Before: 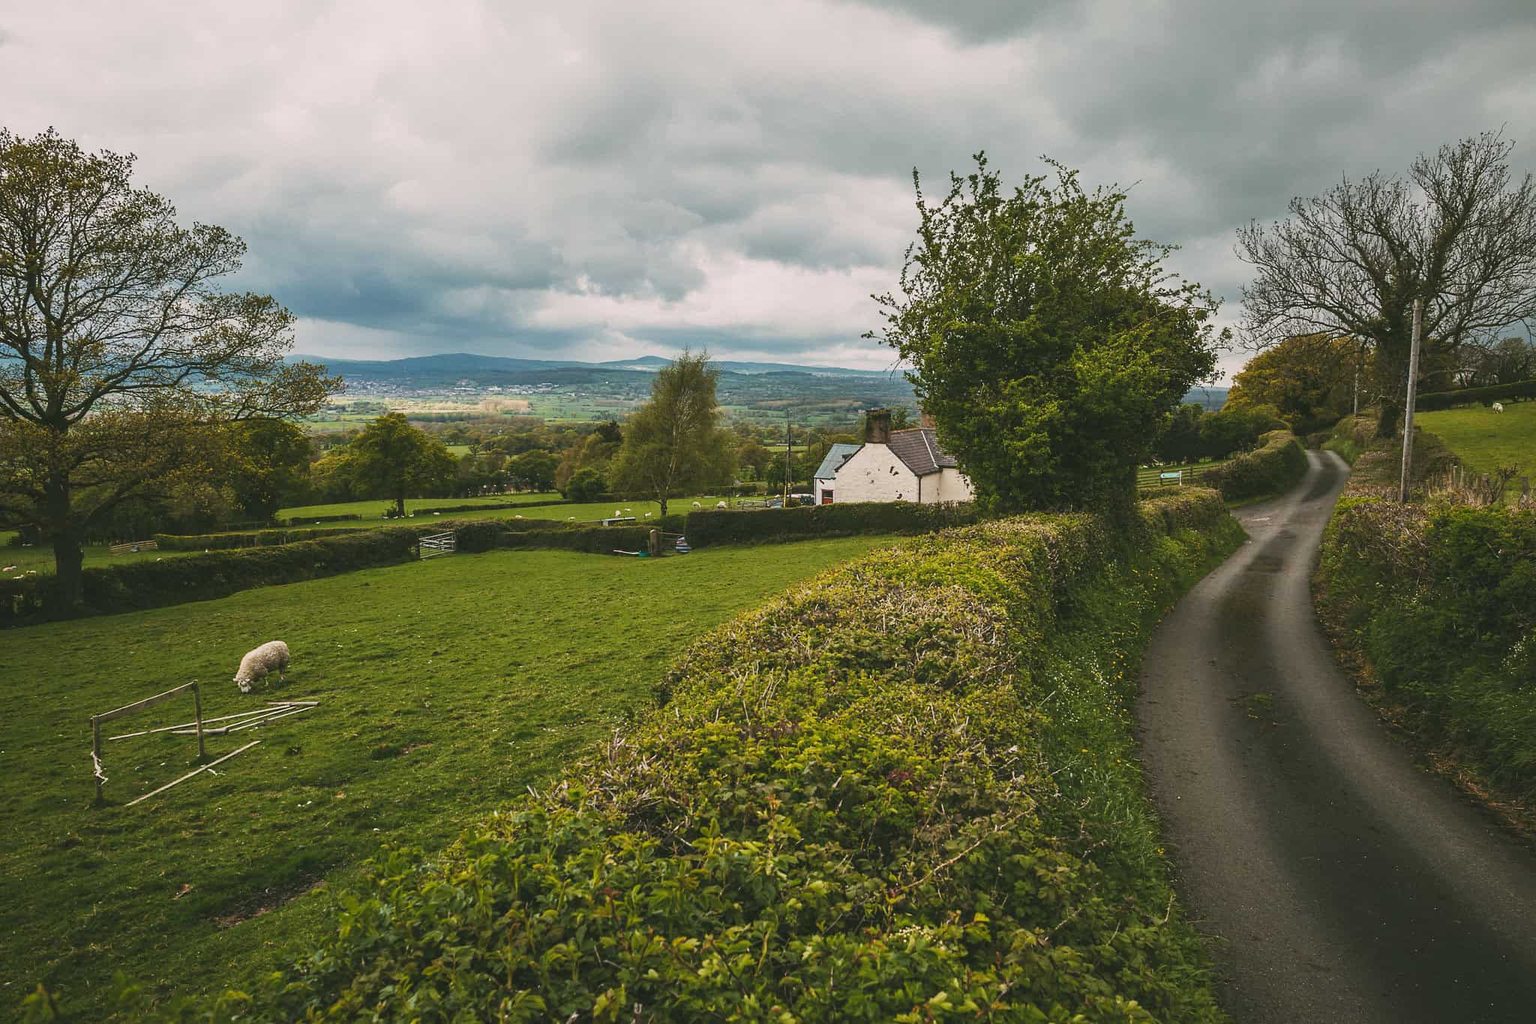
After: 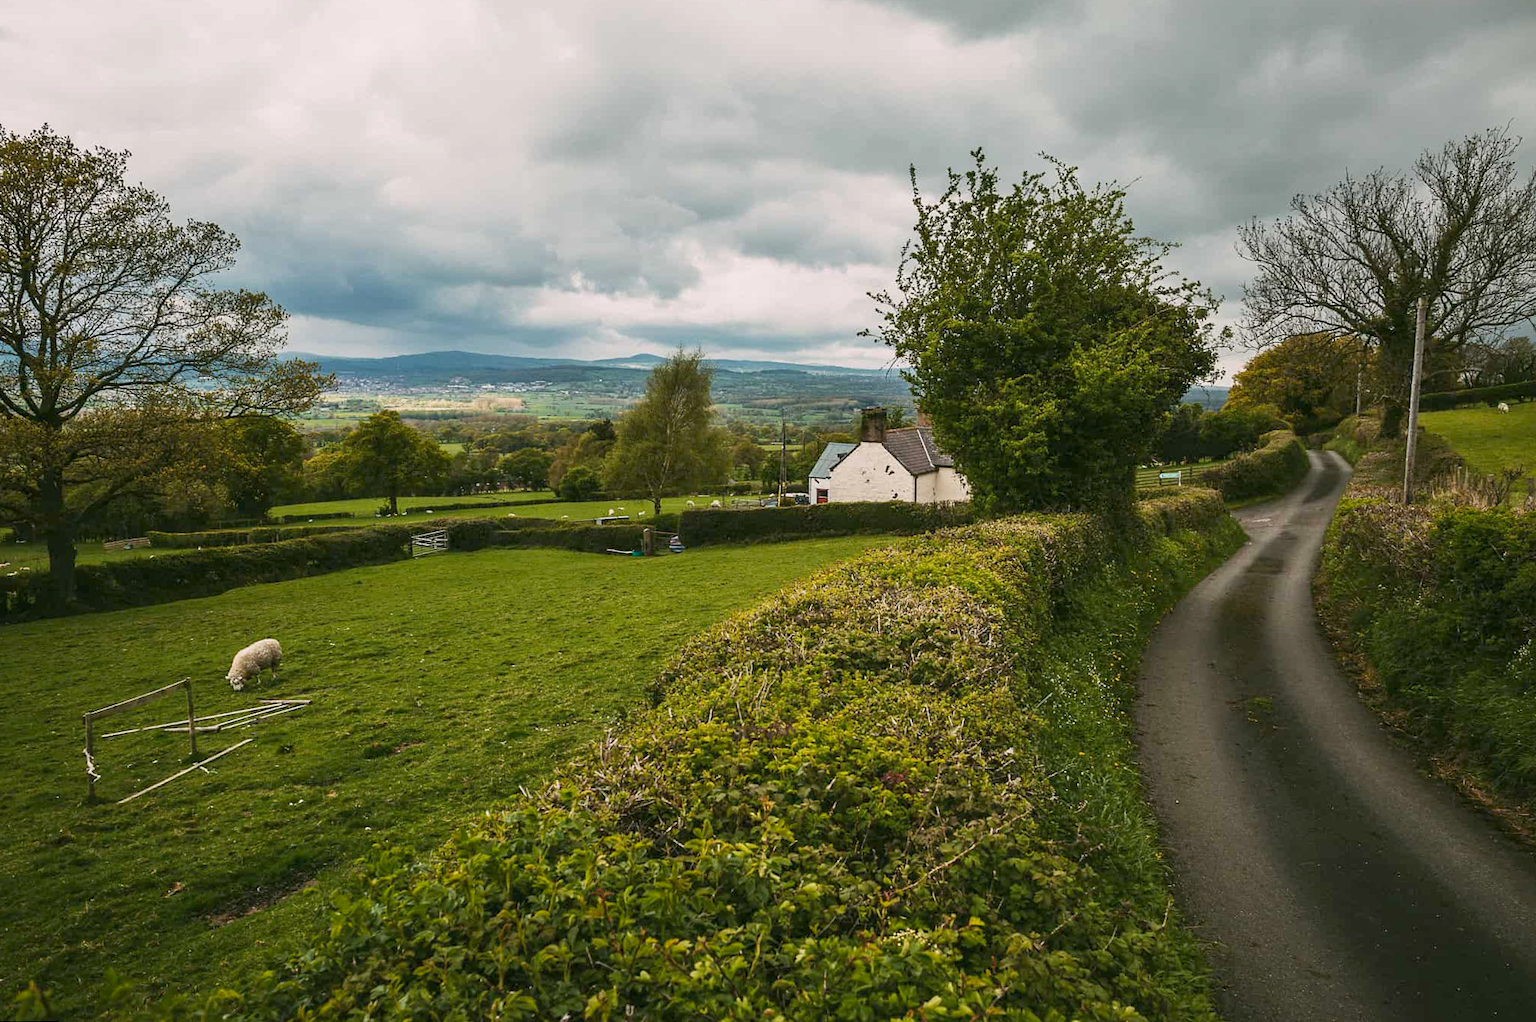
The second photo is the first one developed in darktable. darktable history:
rotate and perspective: rotation 0.192°, lens shift (horizontal) -0.015, crop left 0.005, crop right 0.996, crop top 0.006, crop bottom 0.99
exposure: black level correction 0.009, exposure 0.119 EV, compensate highlight preservation false
